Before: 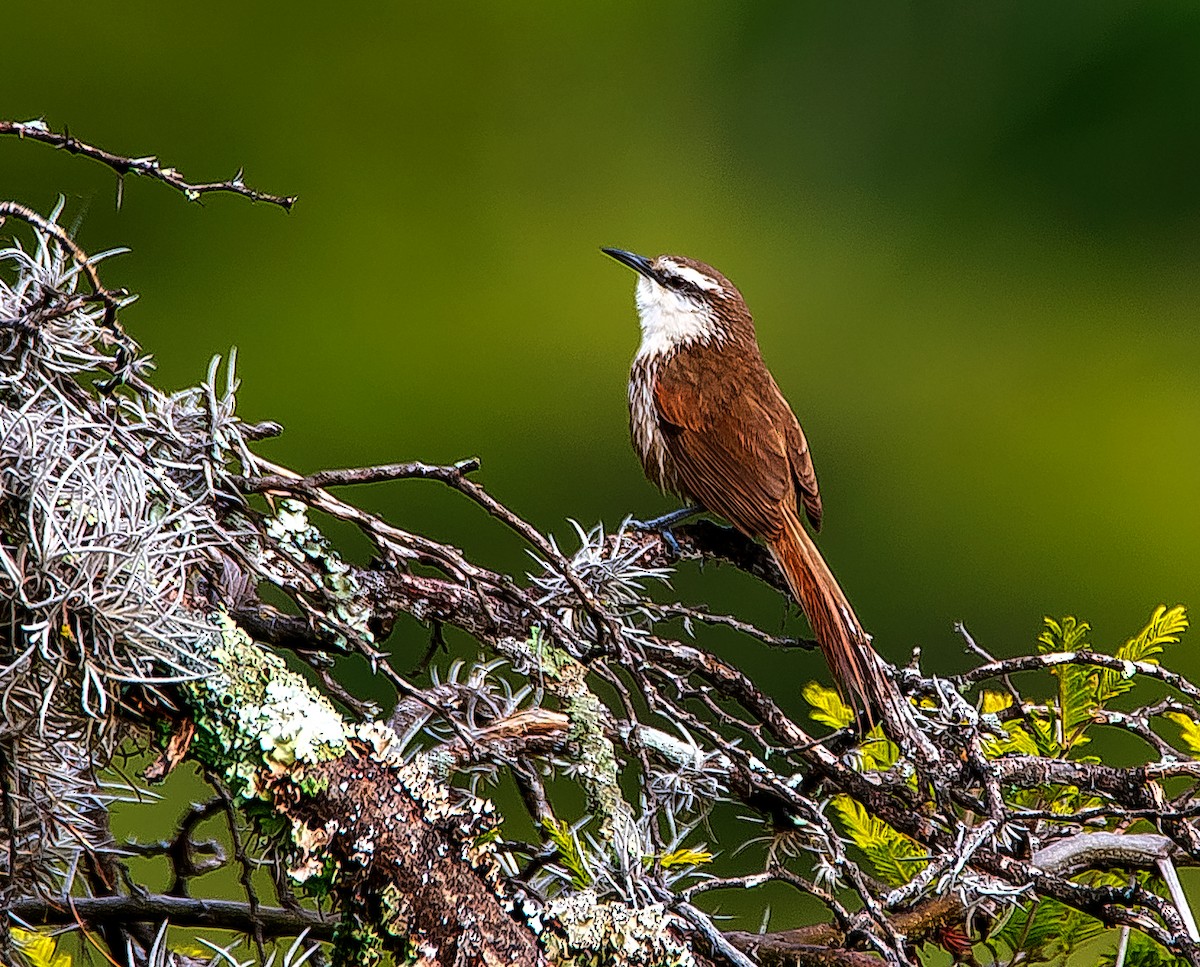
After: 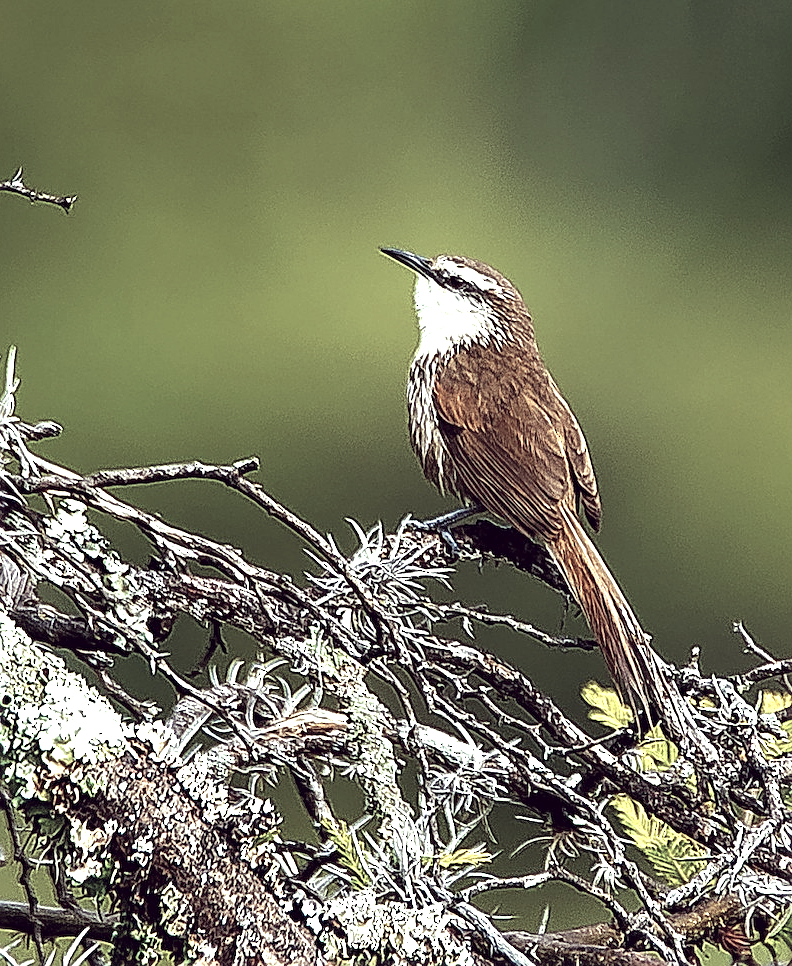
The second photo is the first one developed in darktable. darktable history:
exposure: black level correction 0, exposure 1.1 EV, compensate exposure bias true, compensate highlight preservation false
color correction: highlights a* -20.17, highlights b* 20.27, shadows a* 20.03, shadows b* -20.46, saturation 0.43
sharpen: on, module defaults
crop and rotate: left 18.442%, right 15.508%
